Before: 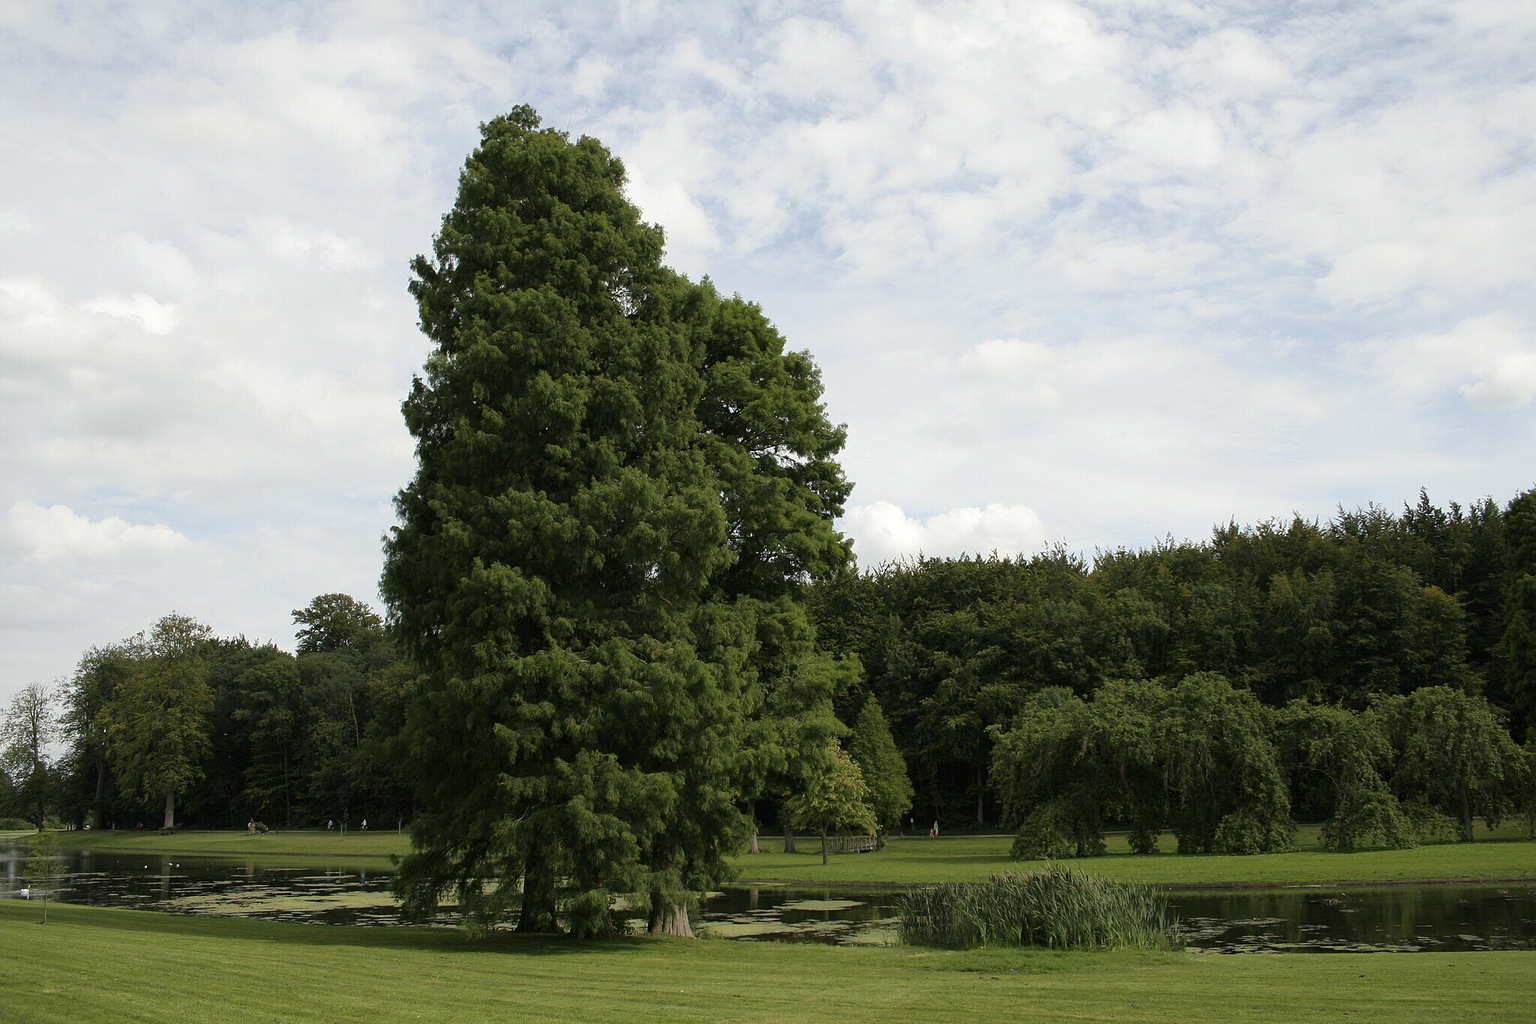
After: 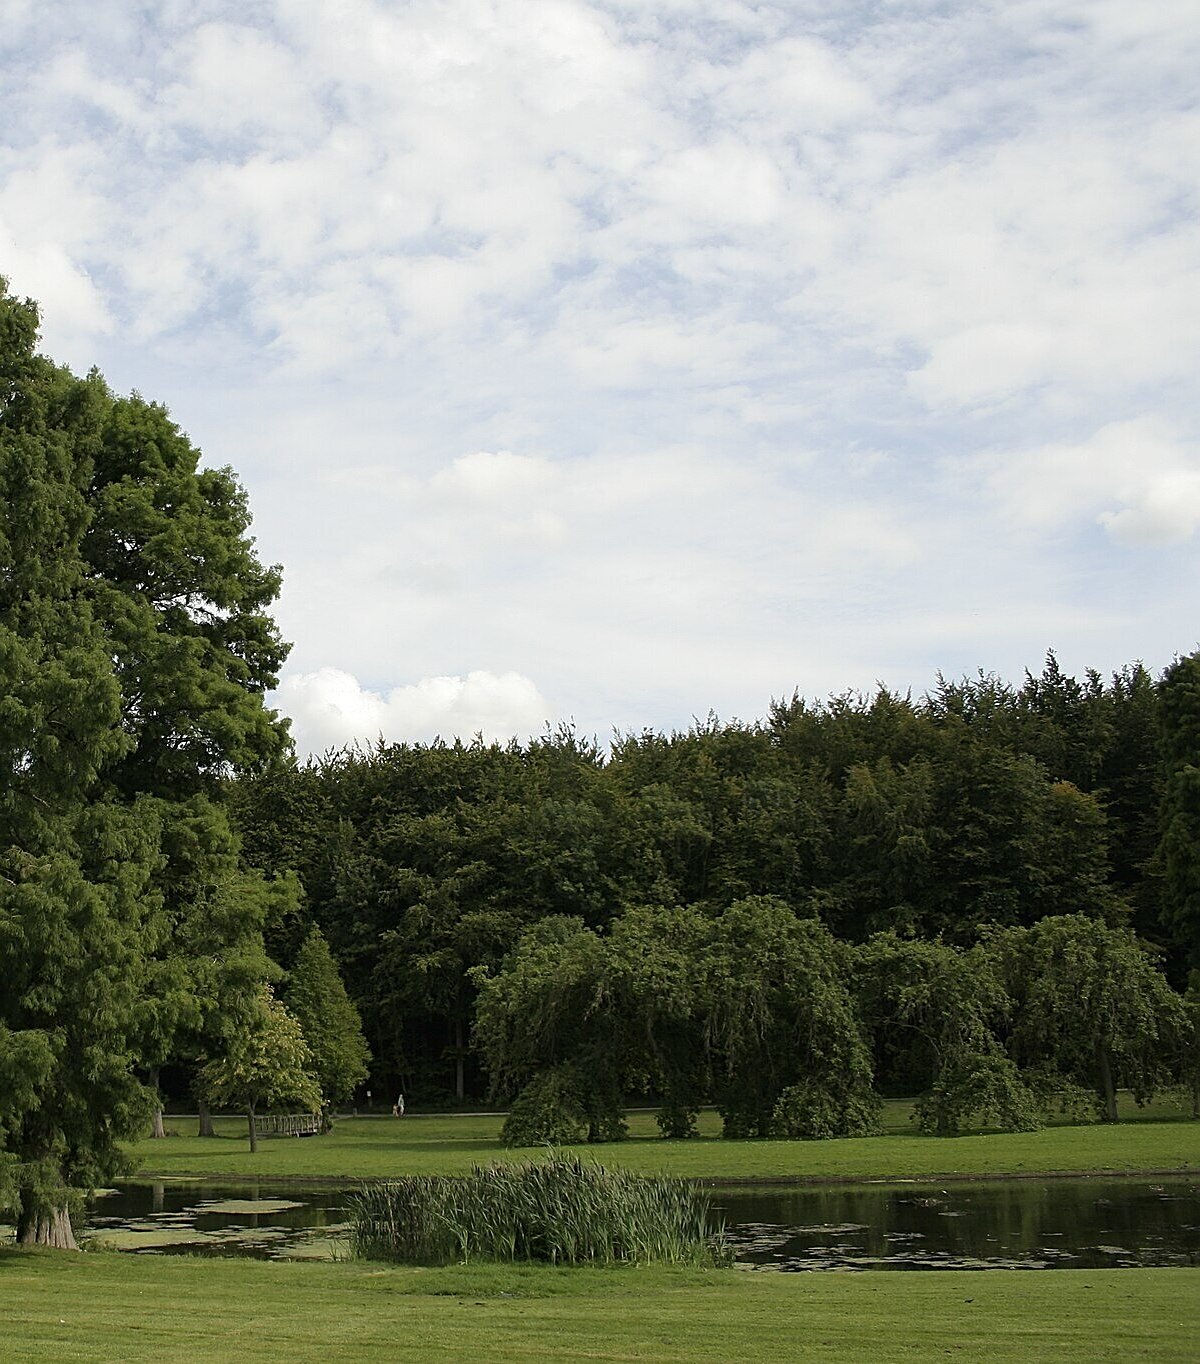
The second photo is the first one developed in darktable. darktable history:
crop: left 41.402%
sharpen: on, module defaults
